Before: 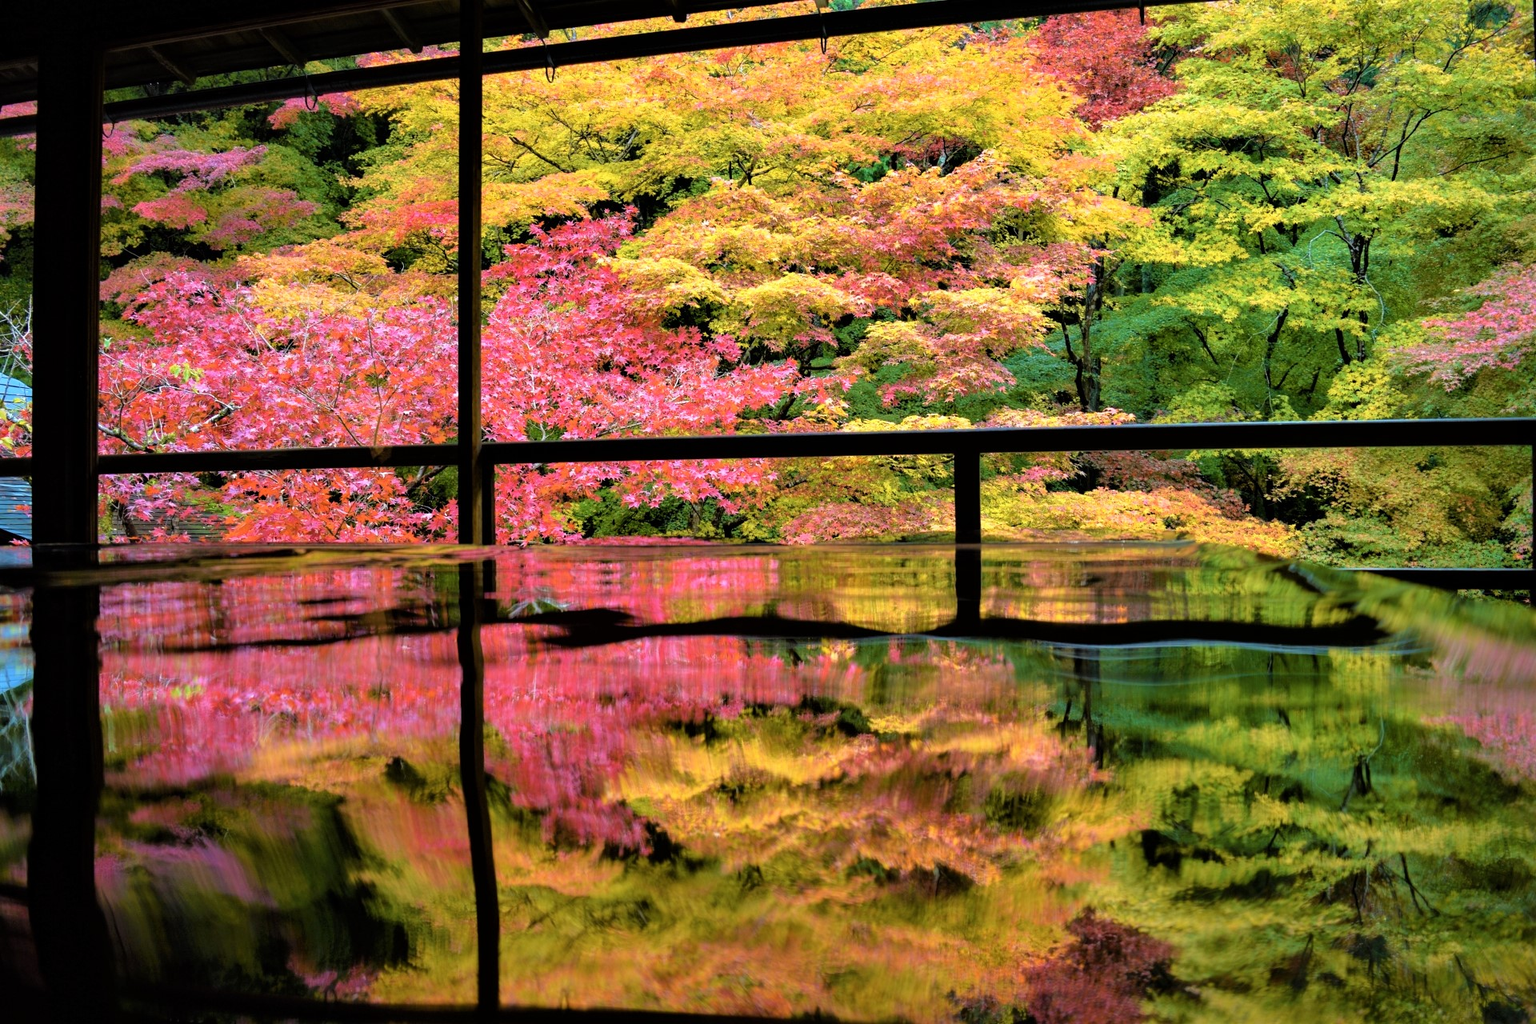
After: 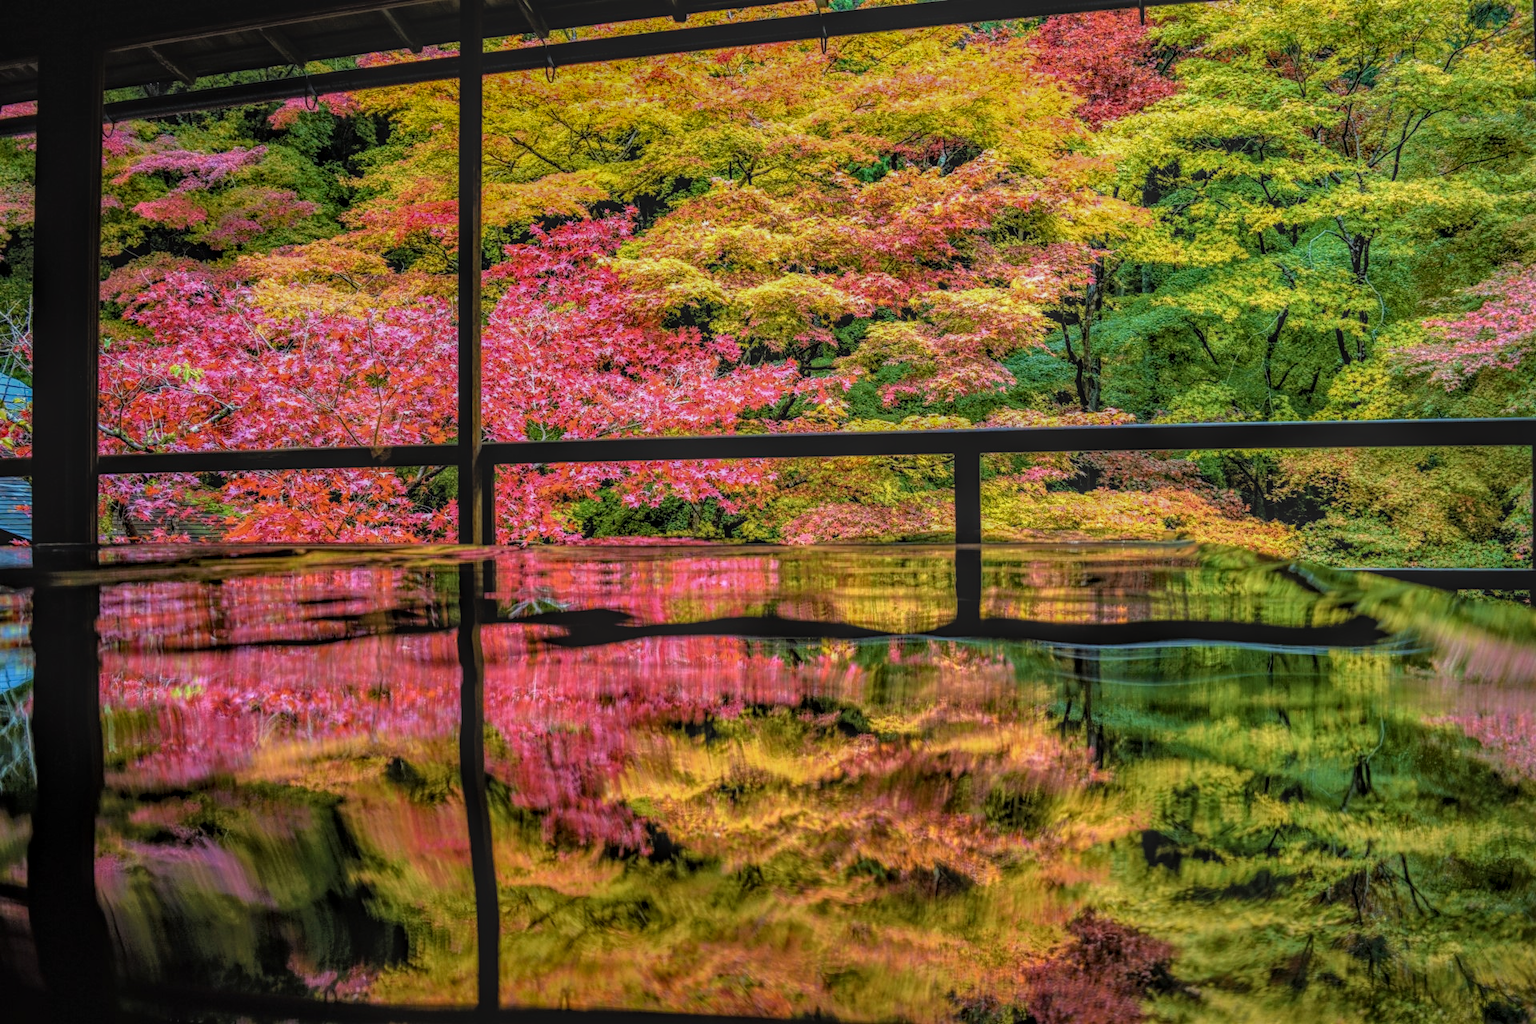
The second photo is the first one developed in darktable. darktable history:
local contrast: highlights 20%, shadows 25%, detail 199%, midtone range 0.2
contrast brightness saturation: saturation -0.058
